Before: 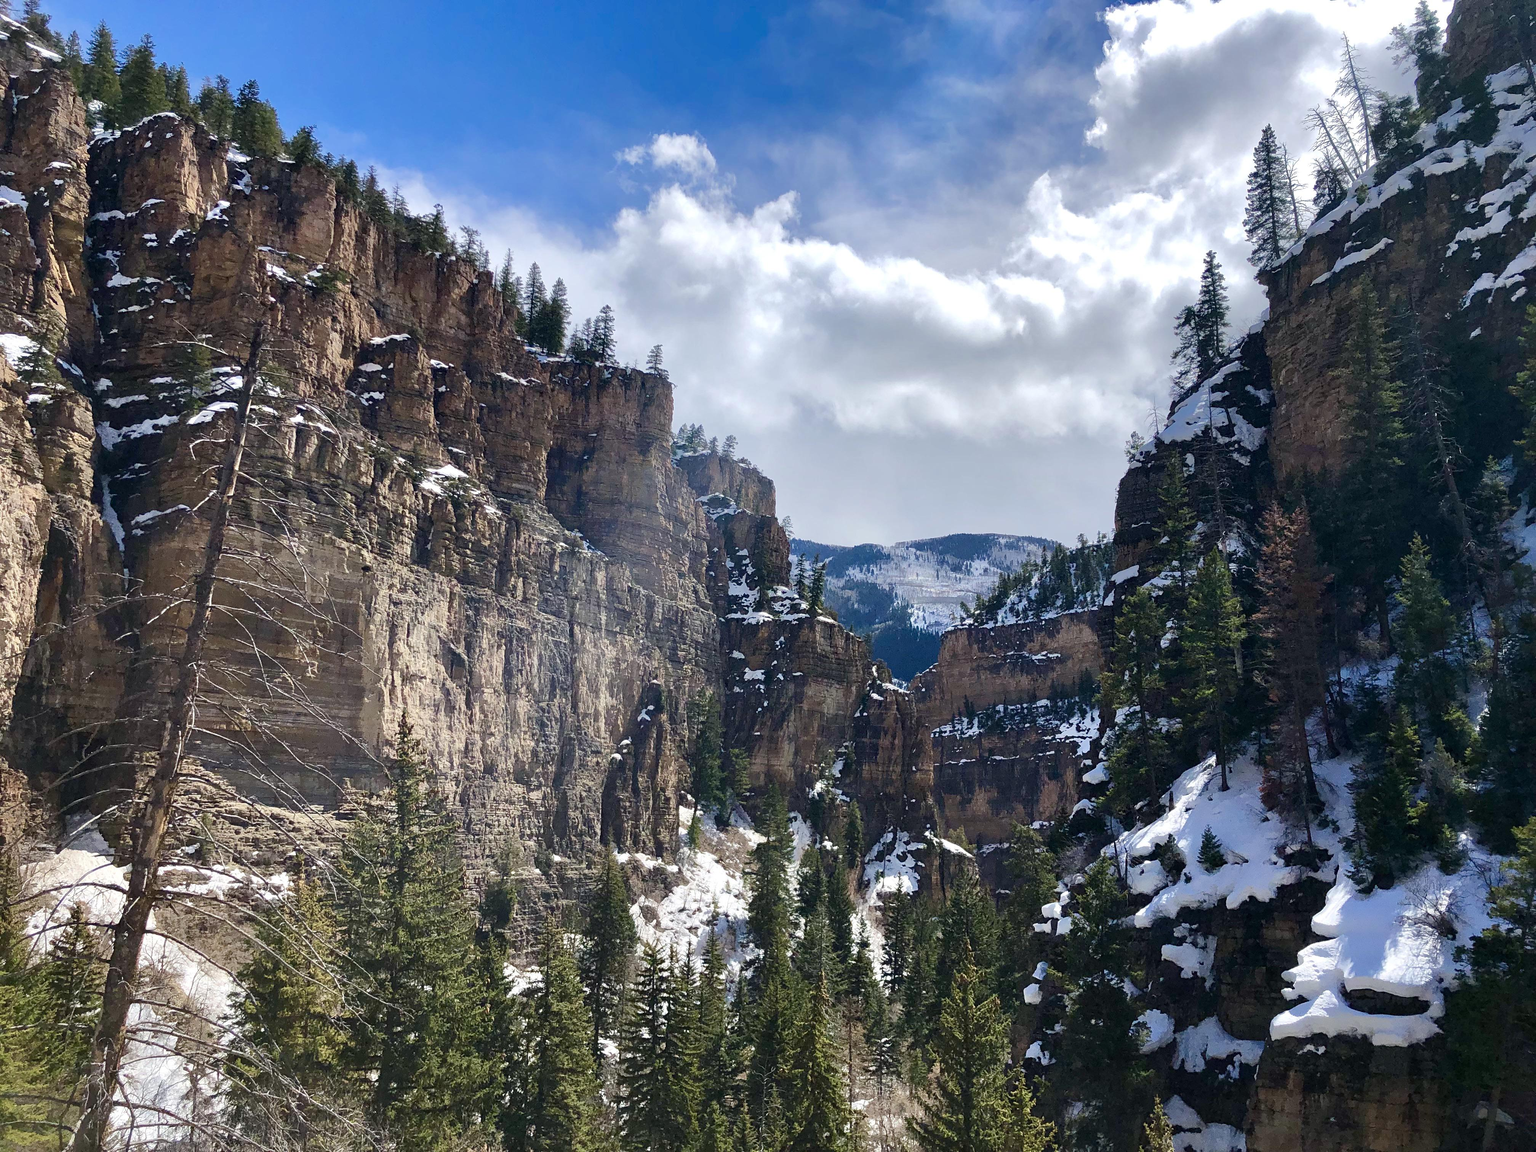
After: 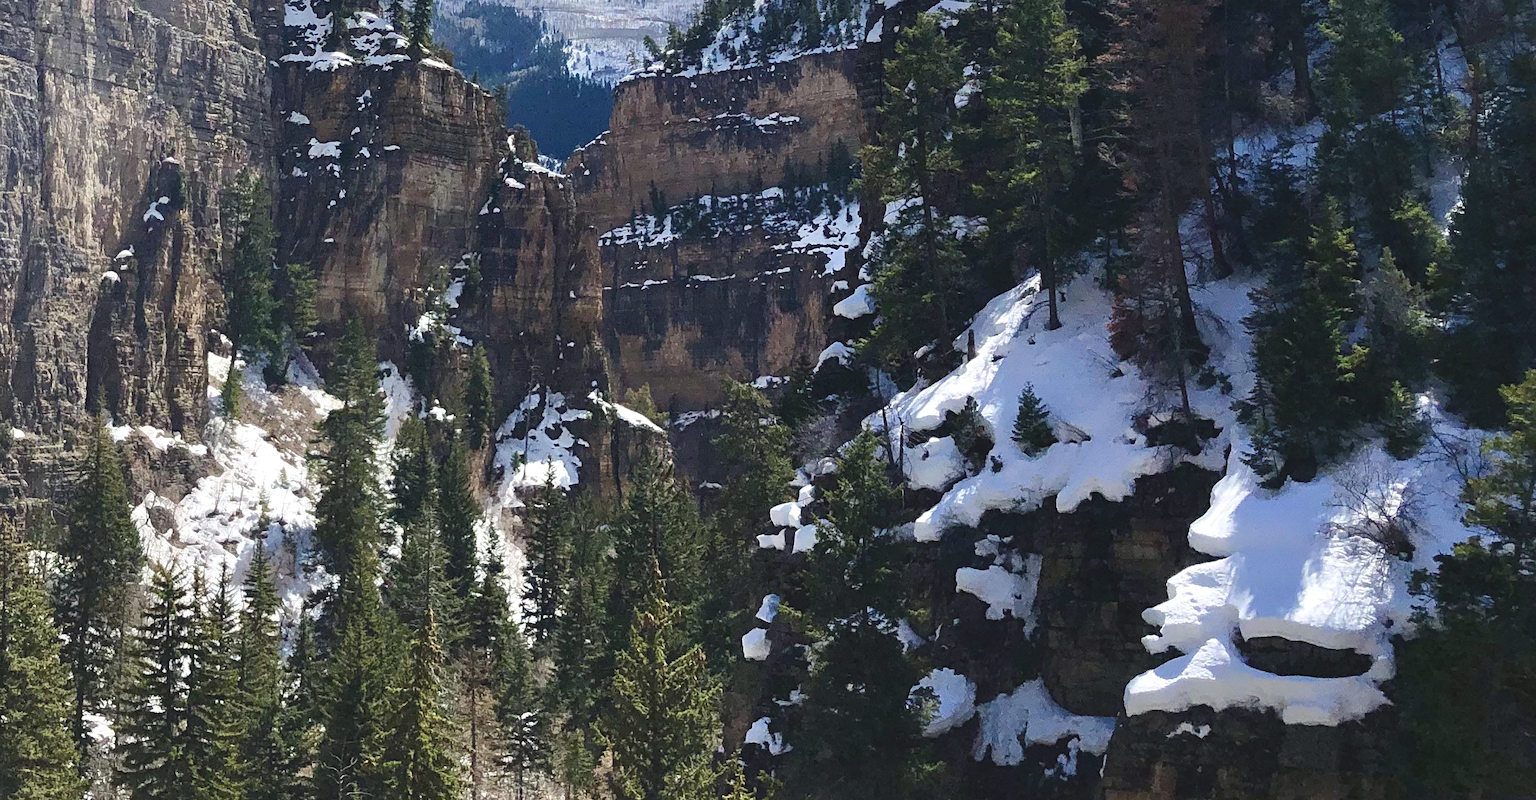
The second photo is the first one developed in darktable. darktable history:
exposure: black level correction -0.008, exposure 0.067 EV, compensate highlight preservation false
crop and rotate: left 35.509%, top 50.238%, bottom 4.934%
